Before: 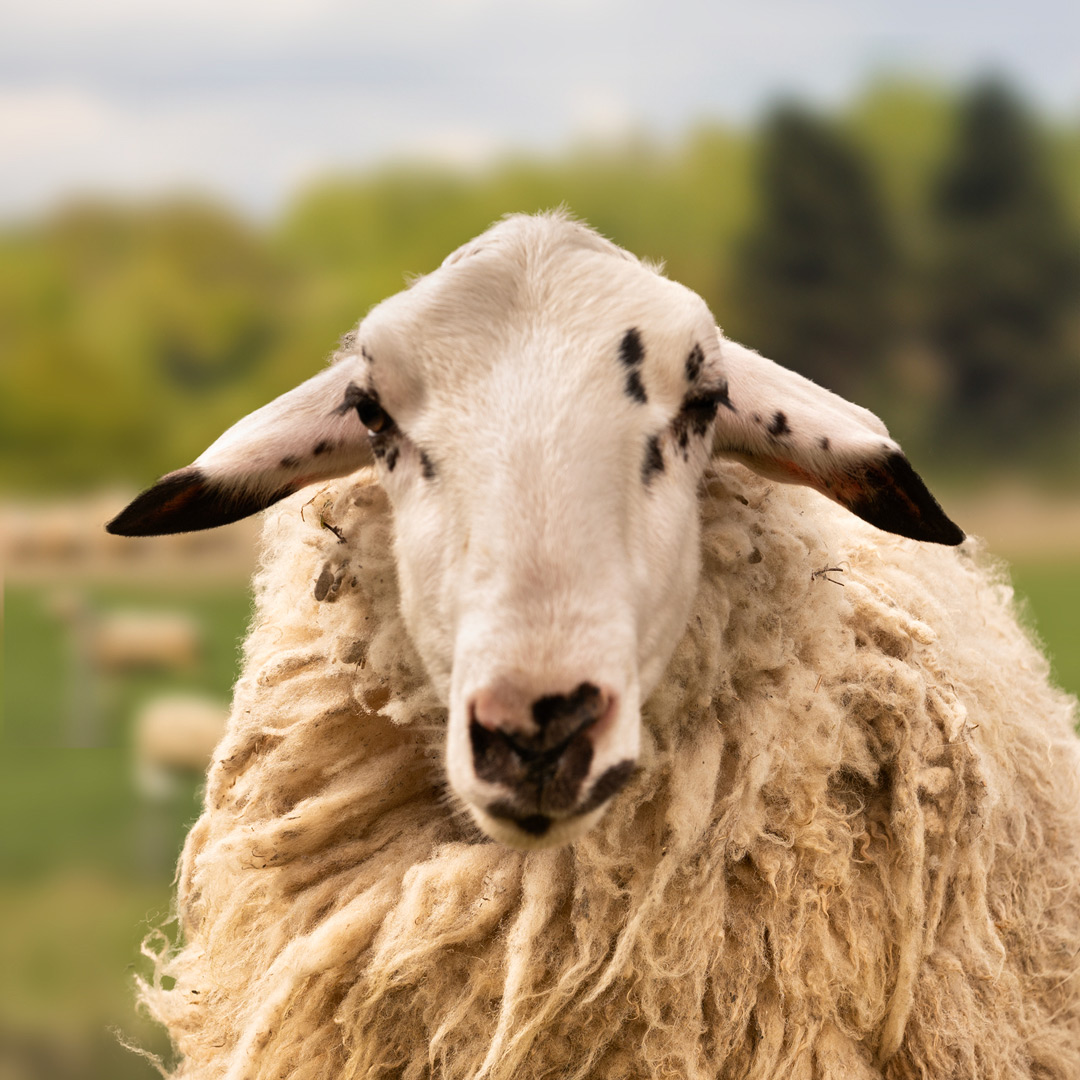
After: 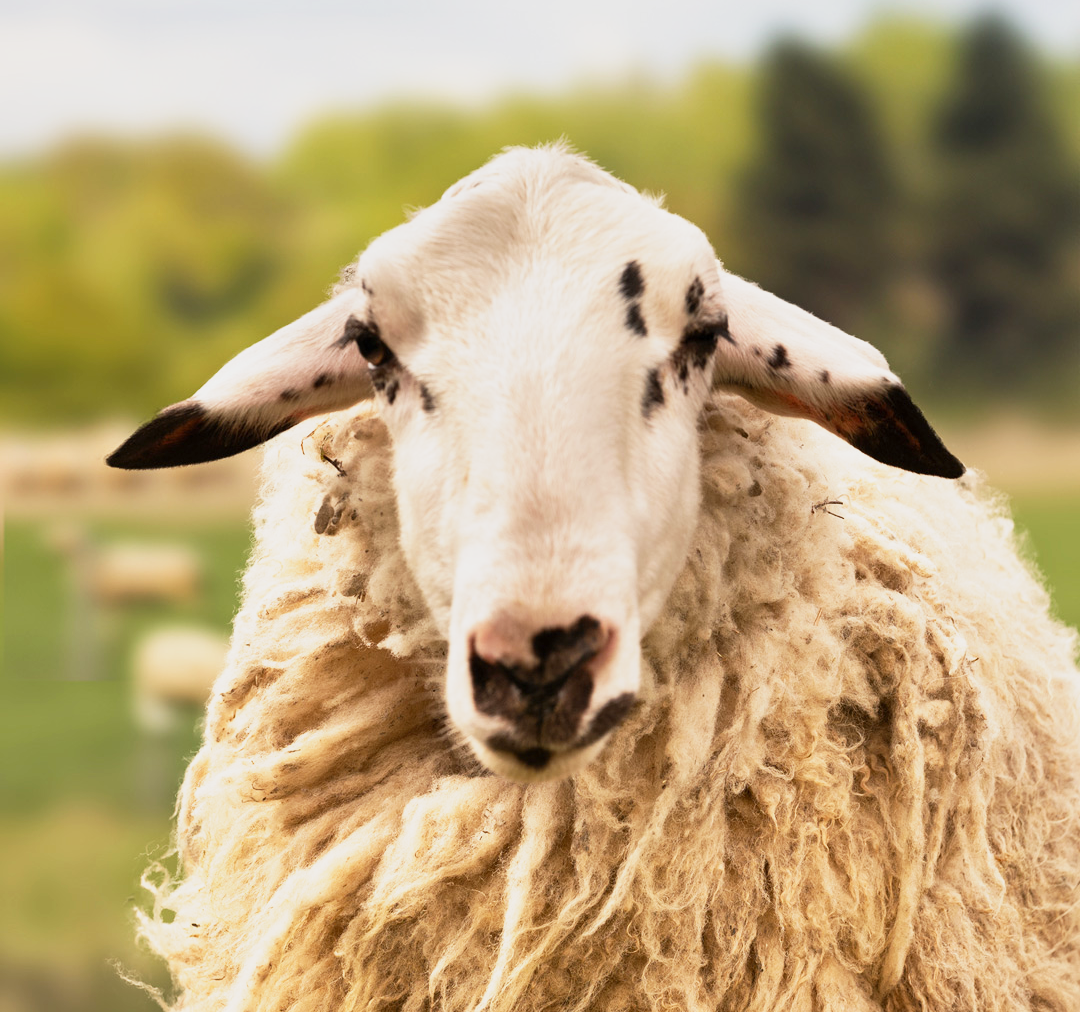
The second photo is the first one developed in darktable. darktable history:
crop and rotate: top 6.25%
base curve: curves: ch0 [(0, 0) (0.088, 0.125) (0.176, 0.251) (0.354, 0.501) (0.613, 0.749) (1, 0.877)], preserve colors none
